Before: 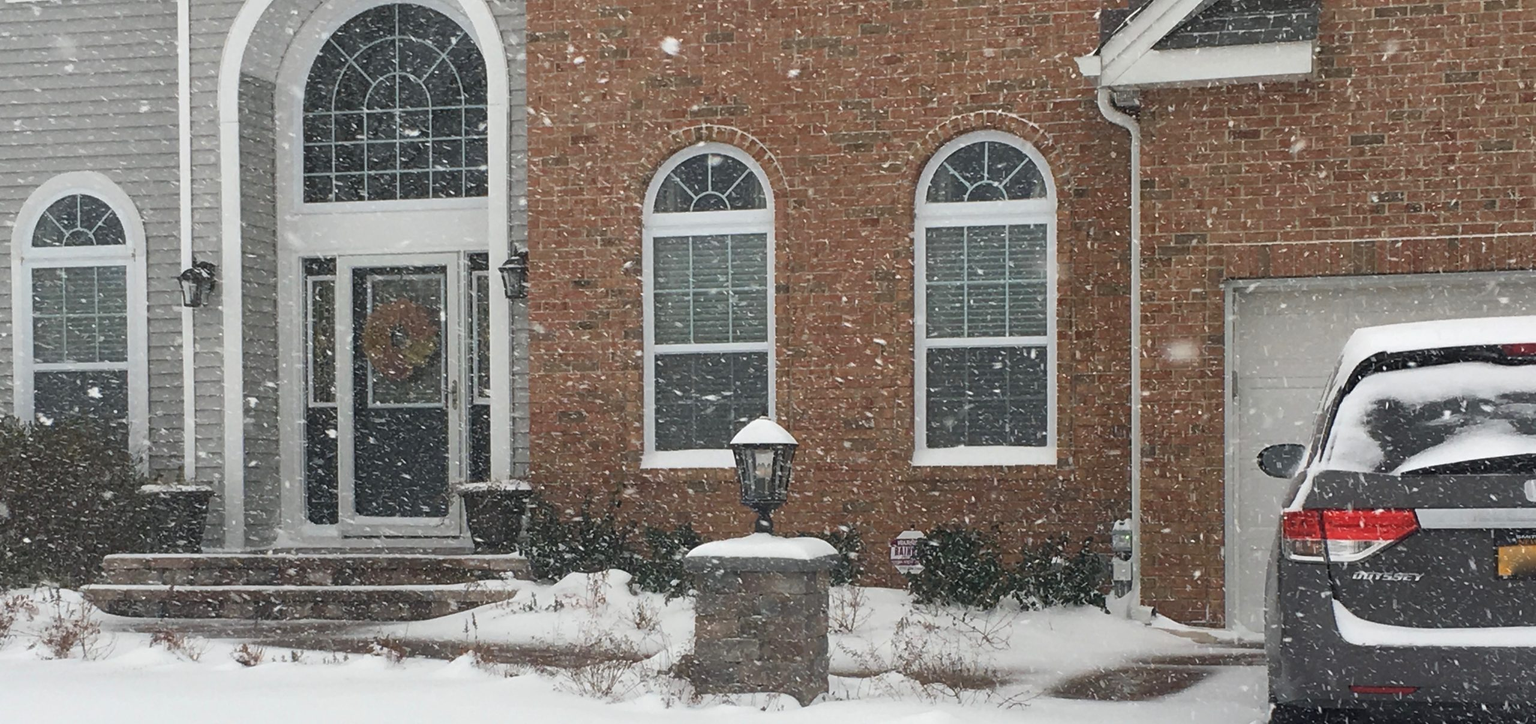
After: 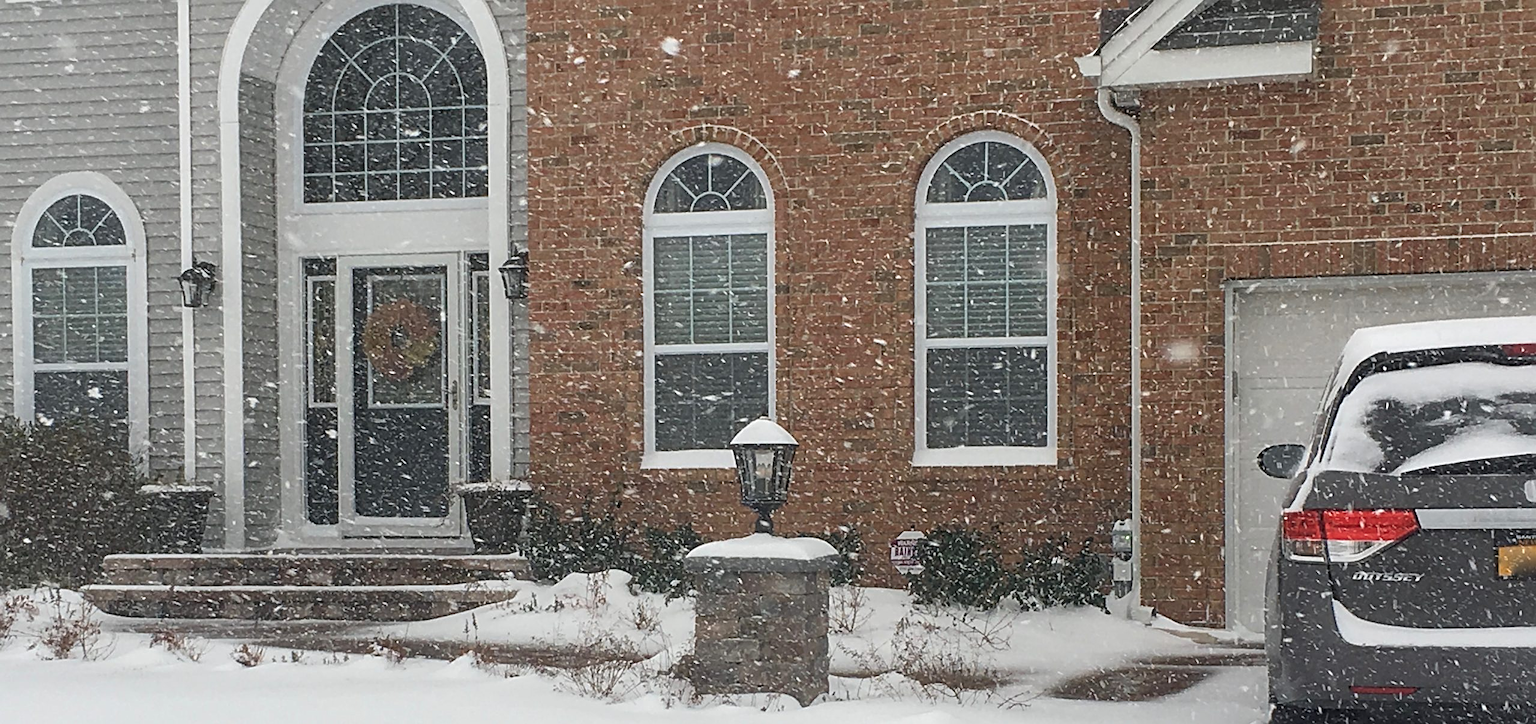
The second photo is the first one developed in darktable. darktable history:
sharpen: radius 3.119
local contrast: detail 110%
